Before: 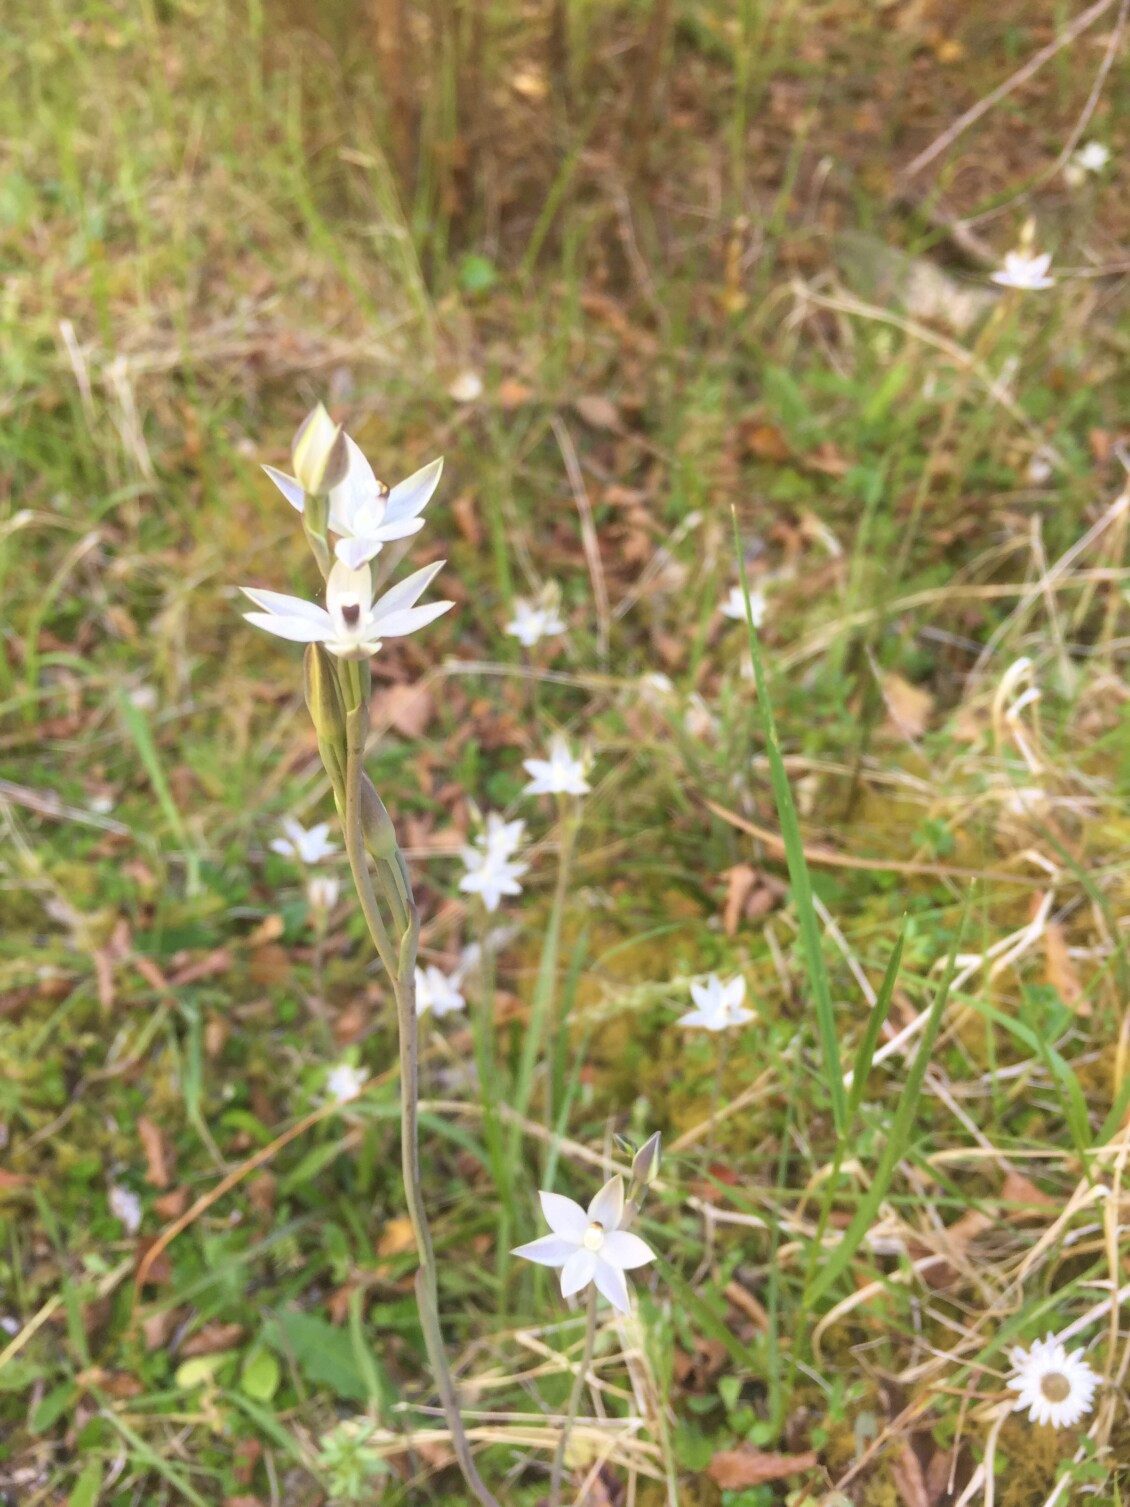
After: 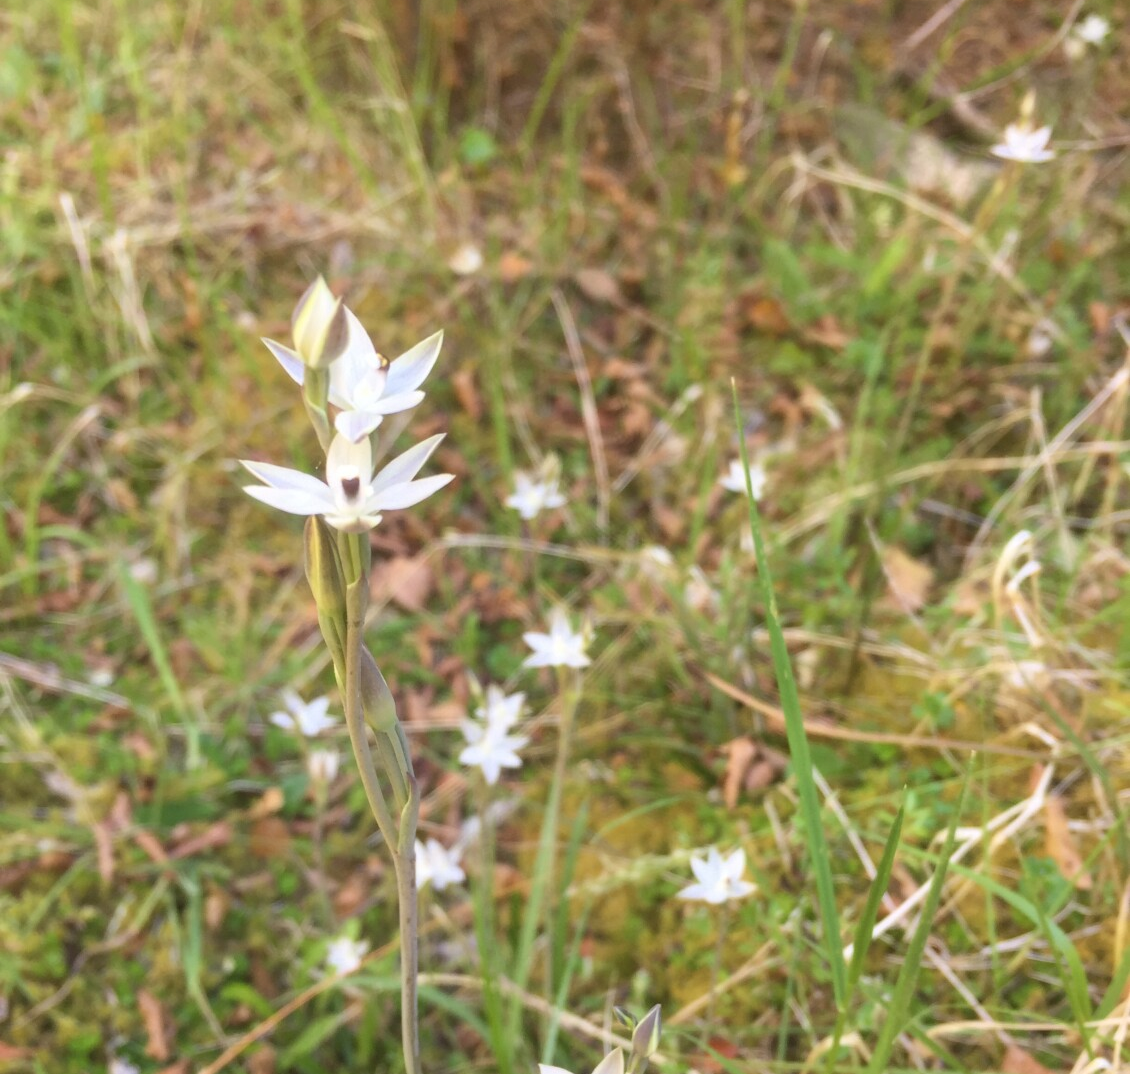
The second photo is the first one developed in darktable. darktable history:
crop and rotate: top 8.472%, bottom 20.225%
